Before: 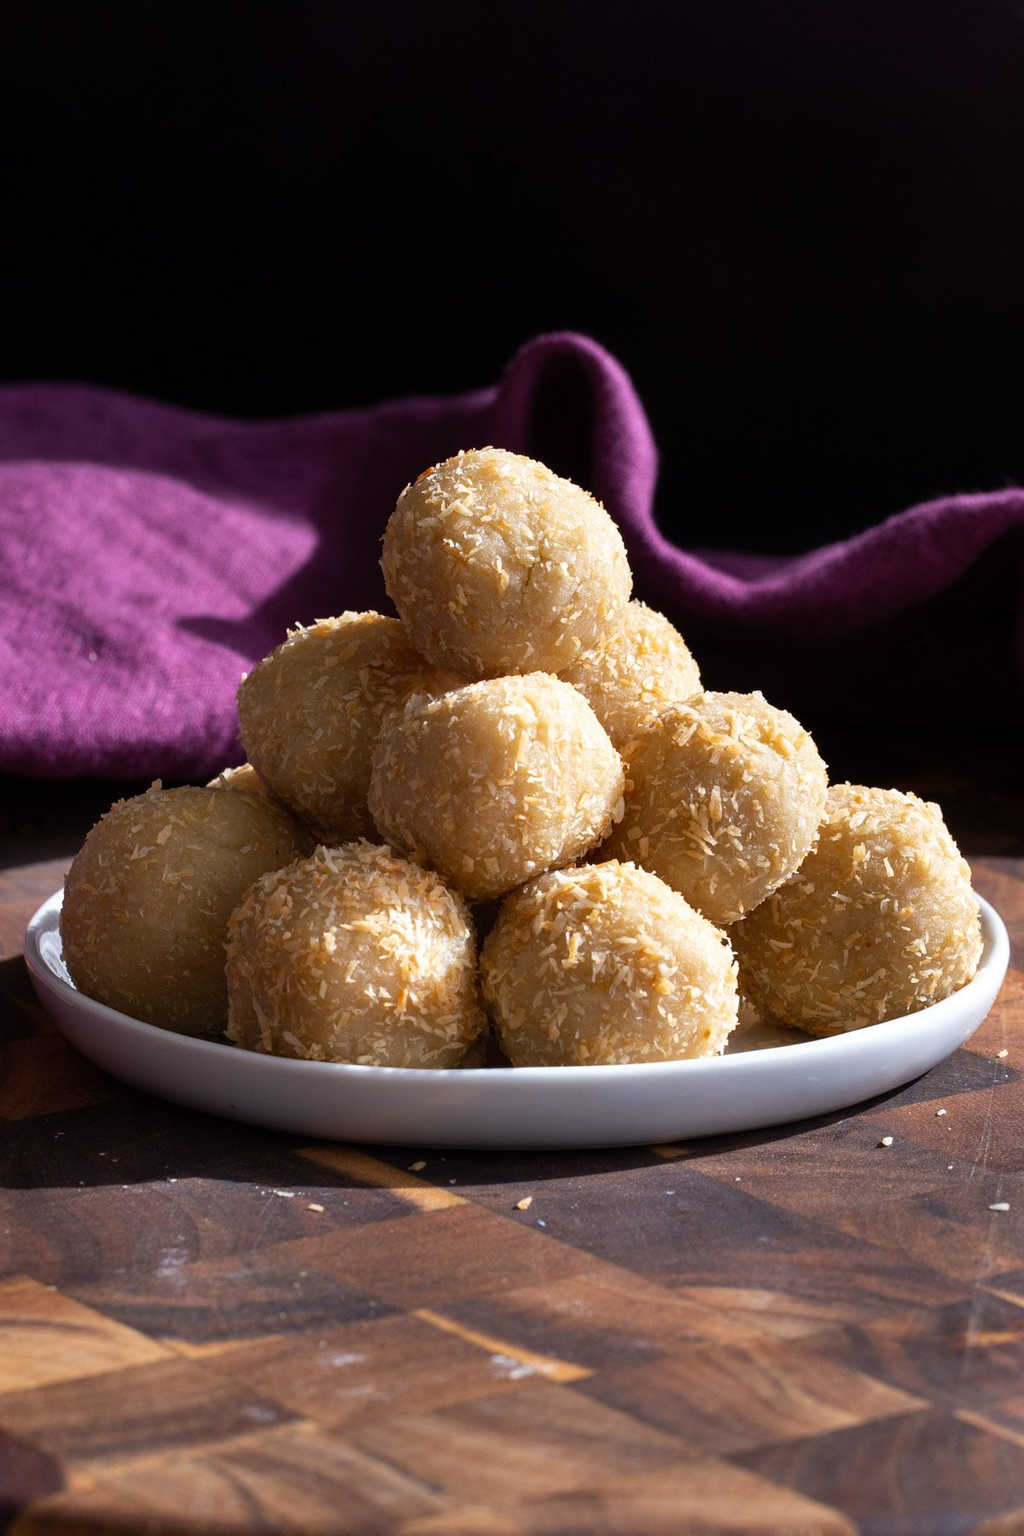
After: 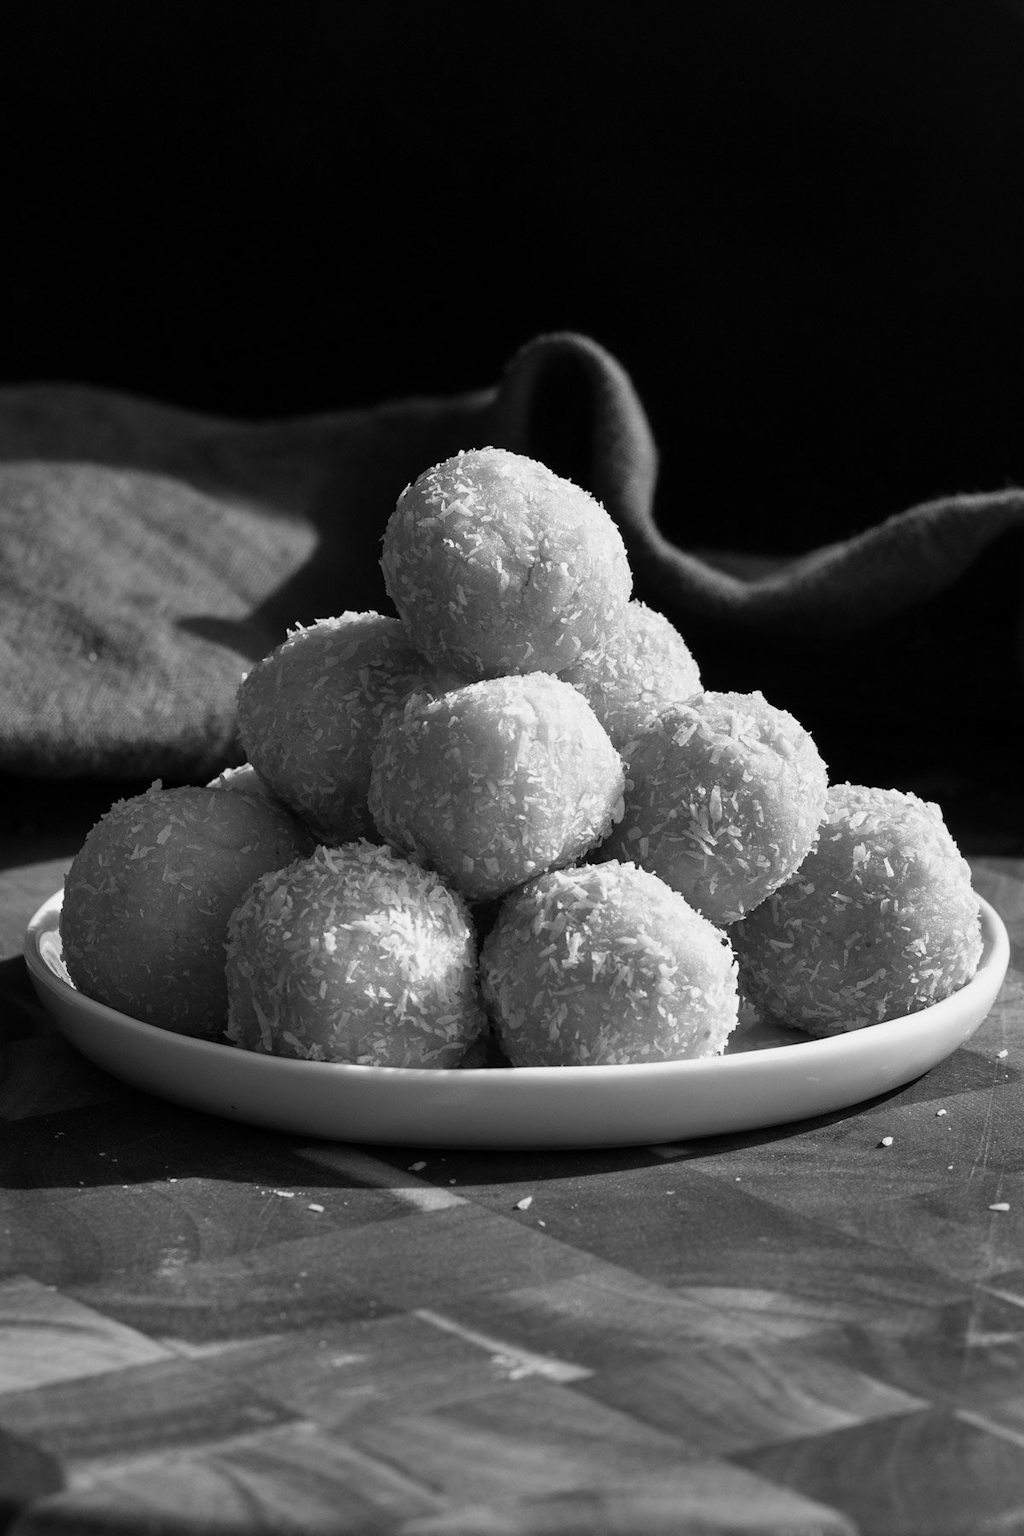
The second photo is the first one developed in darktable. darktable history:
monochrome: a 16.01, b -2.65, highlights 0.52
exposure: exposure -0.177 EV, compensate highlight preservation false
